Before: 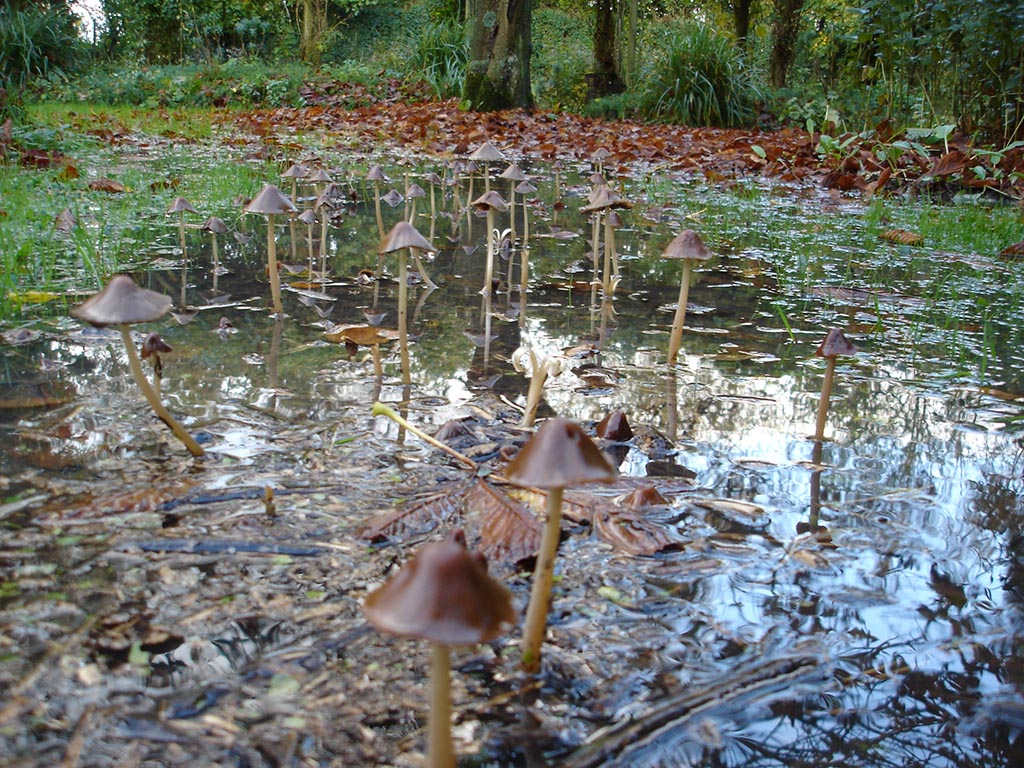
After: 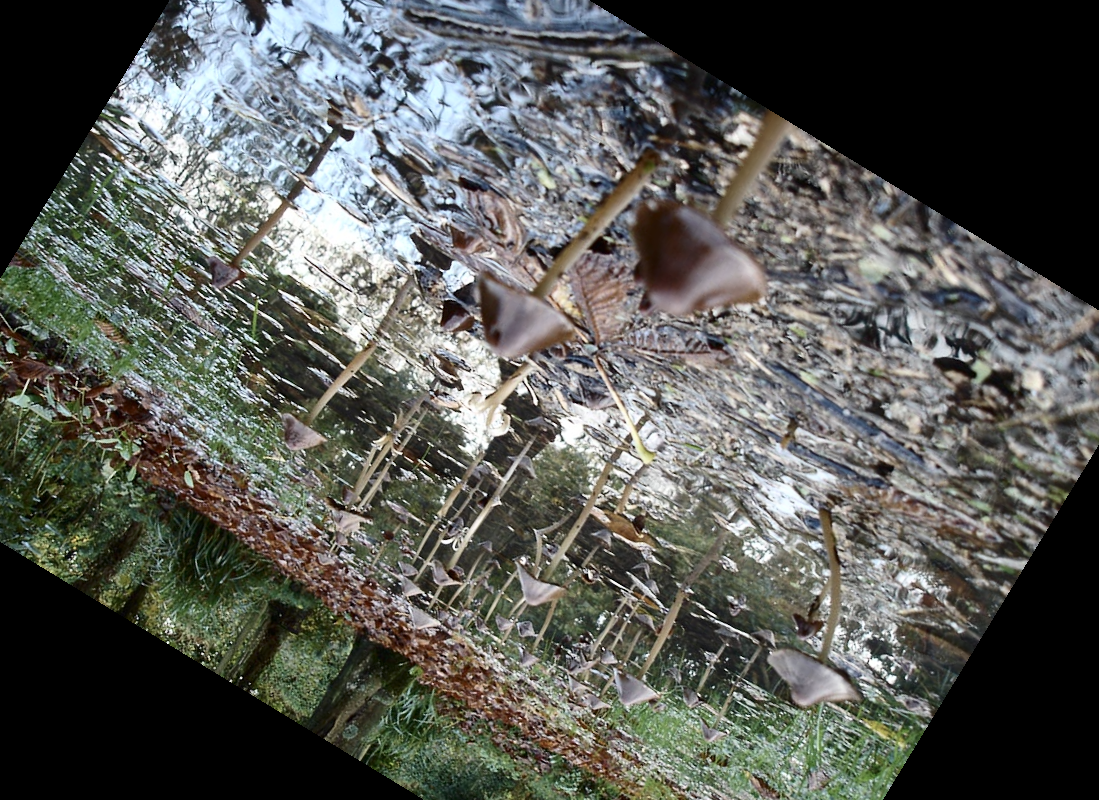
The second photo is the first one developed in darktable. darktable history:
contrast brightness saturation: contrast 0.25, saturation -0.31
shadows and highlights: shadows 24.5, highlights -78.15, soften with gaussian
crop and rotate: angle 148.68°, left 9.111%, top 15.603%, right 4.588%, bottom 17.041%
